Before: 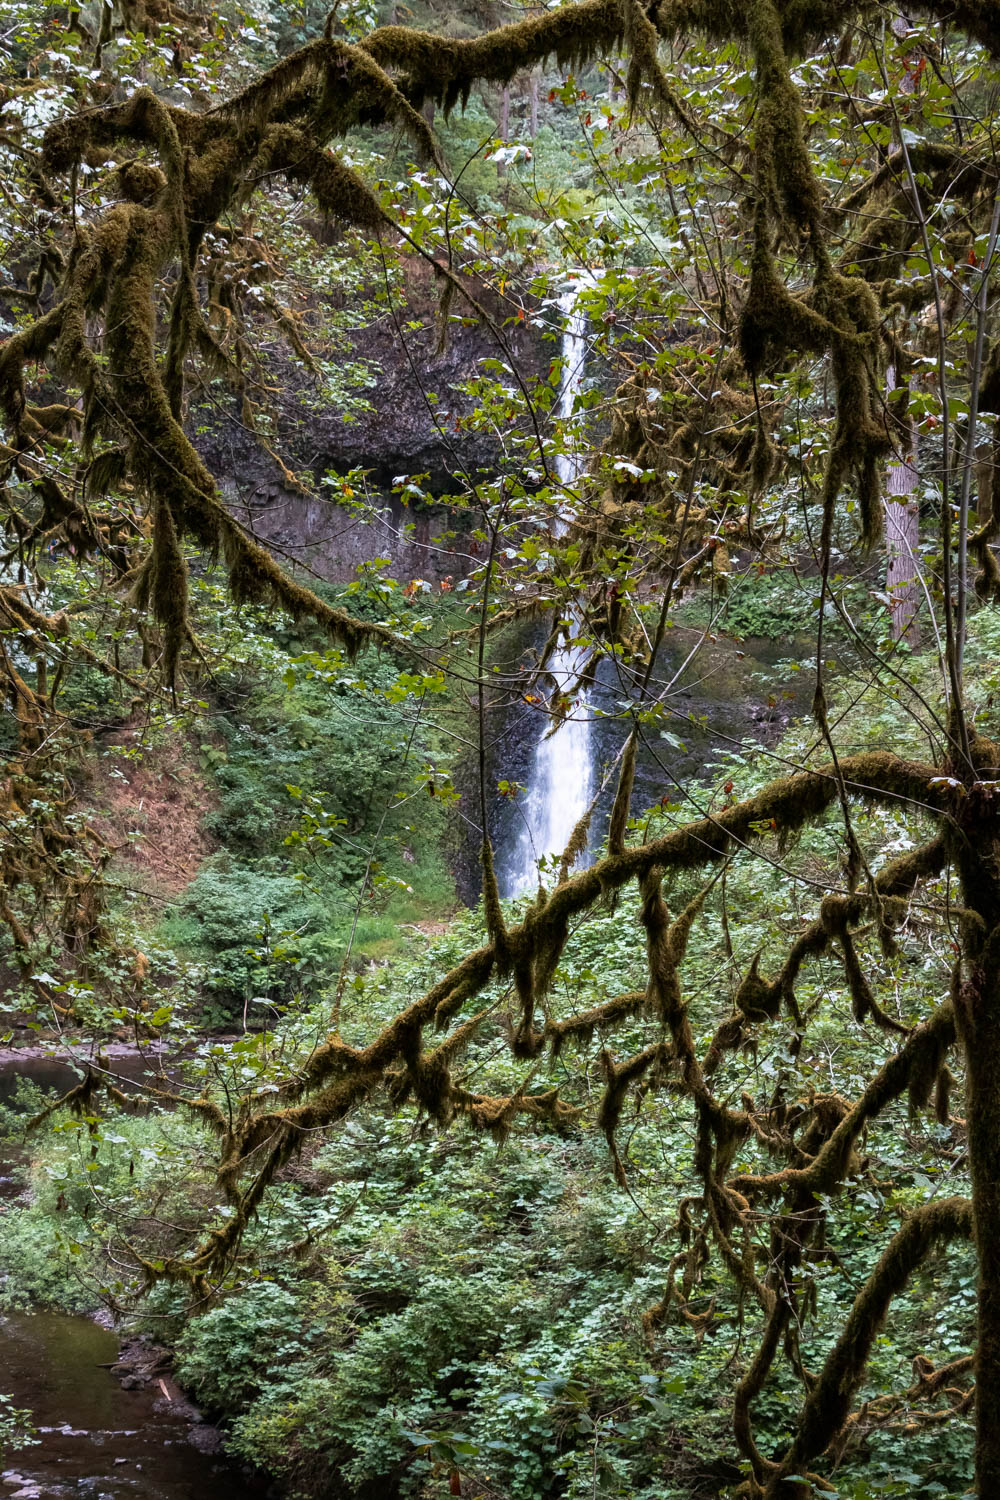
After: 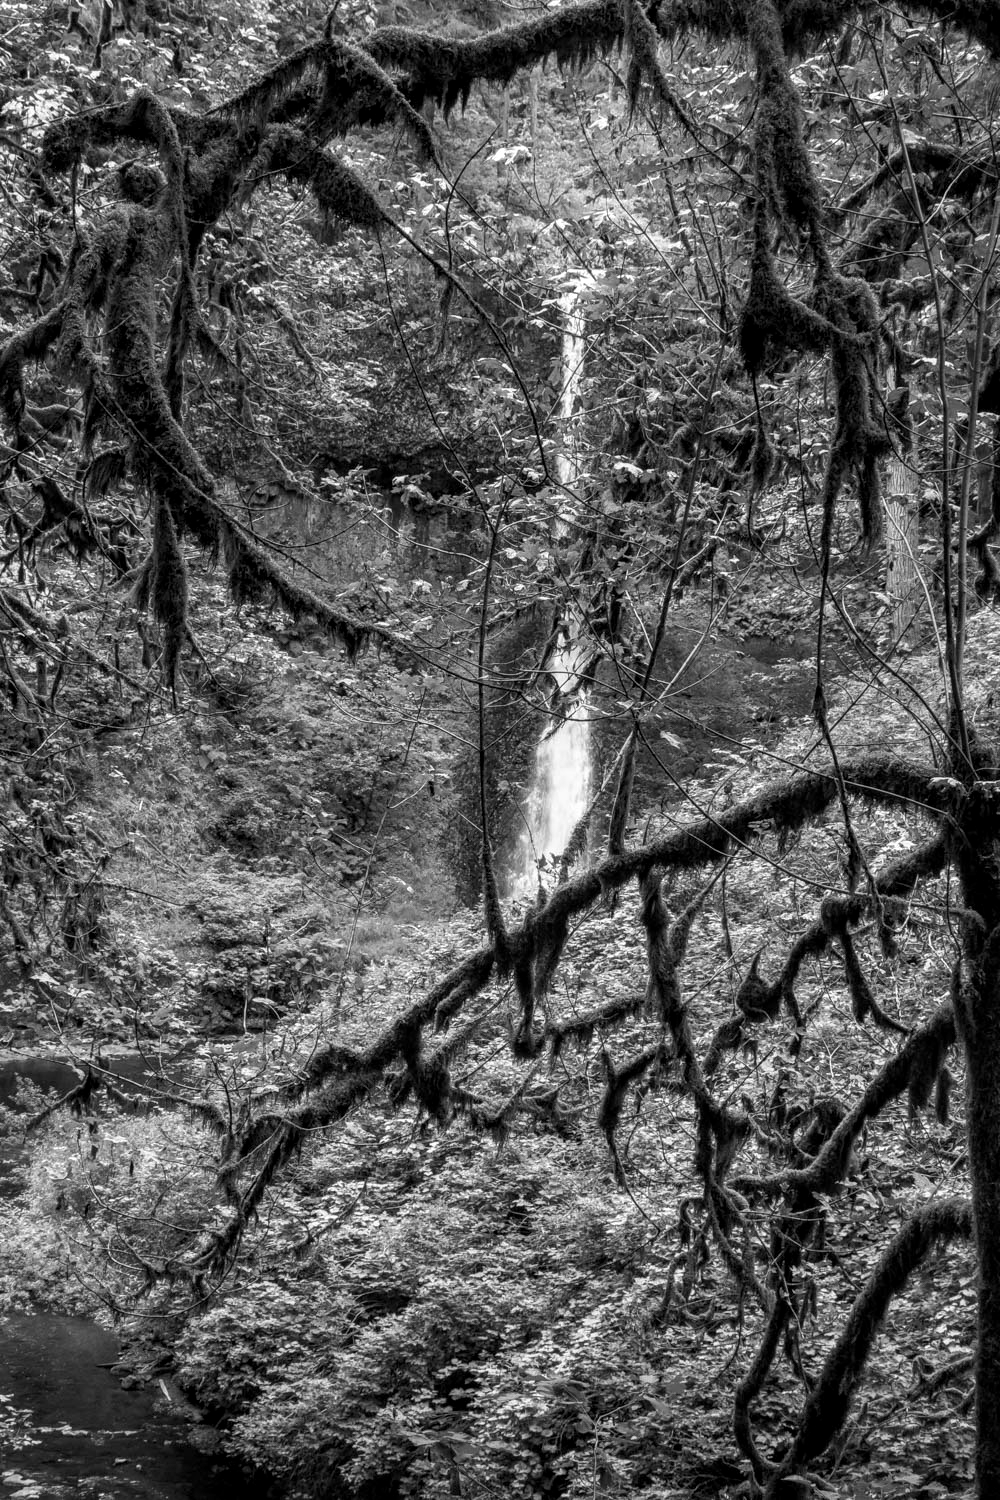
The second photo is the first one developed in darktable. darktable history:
monochrome: on, module defaults
color correction: saturation 1.32
local contrast: on, module defaults
